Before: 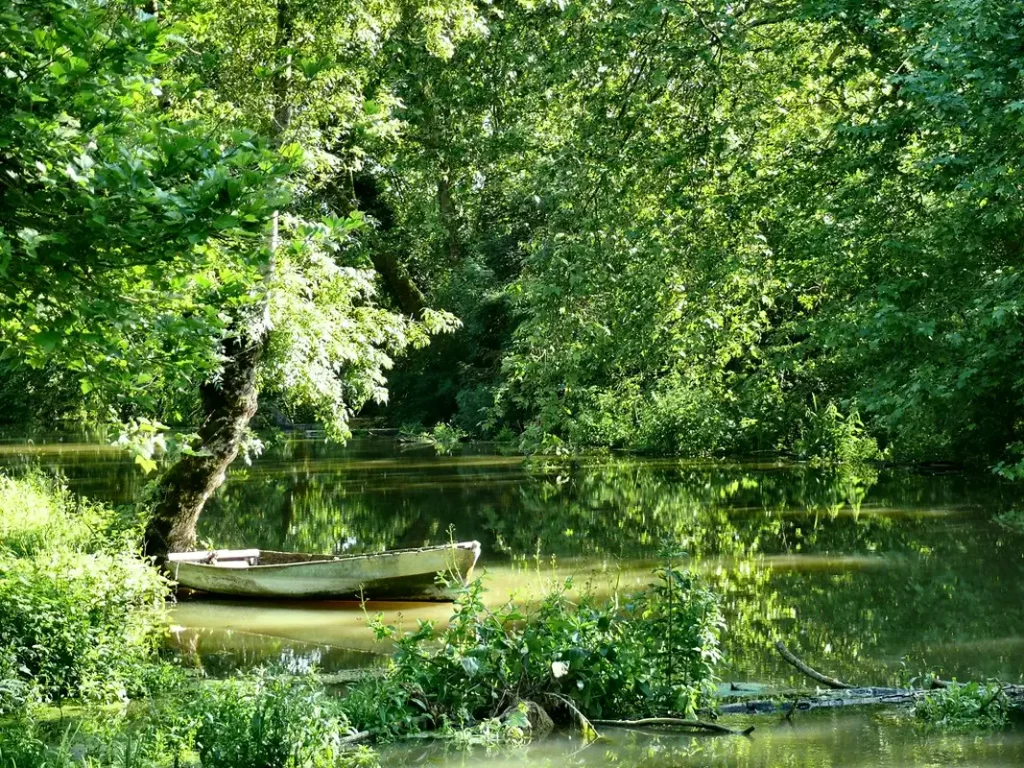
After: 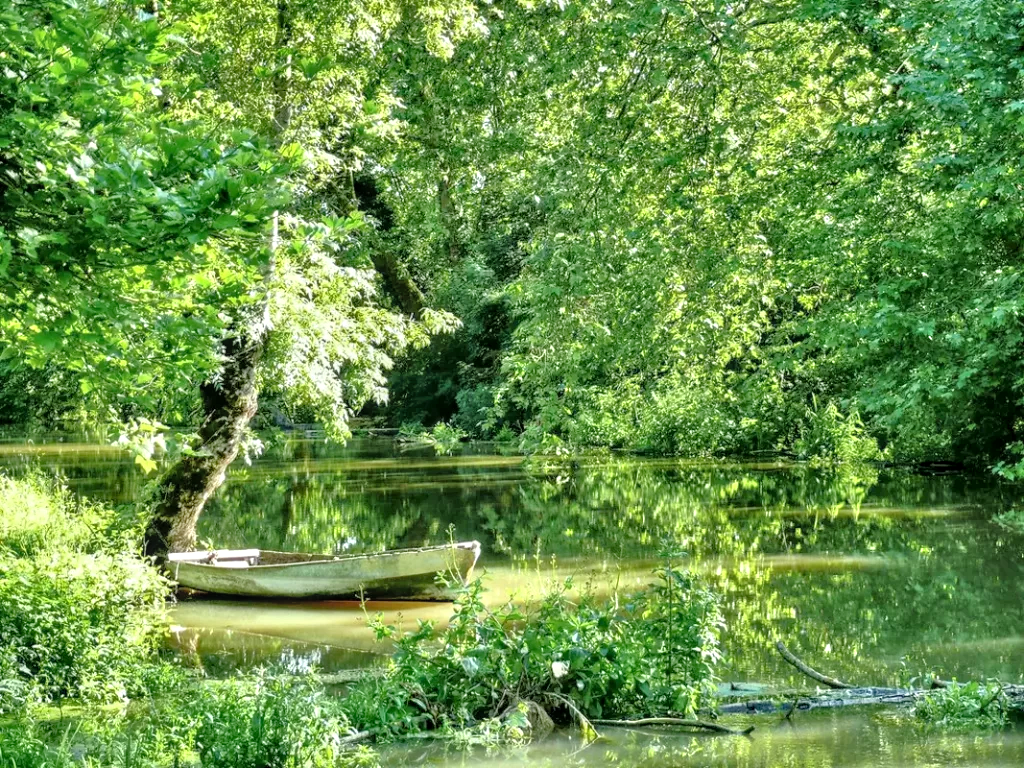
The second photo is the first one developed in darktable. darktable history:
tone equalizer: -7 EV 0.157 EV, -6 EV 0.572 EV, -5 EV 1.11 EV, -4 EV 1.36 EV, -3 EV 1.18 EV, -2 EV 0.6 EV, -1 EV 0.168 EV
contrast brightness saturation: contrast 0.055, brightness 0.068, saturation 0.005
shadows and highlights: low approximation 0.01, soften with gaussian
local contrast: on, module defaults
